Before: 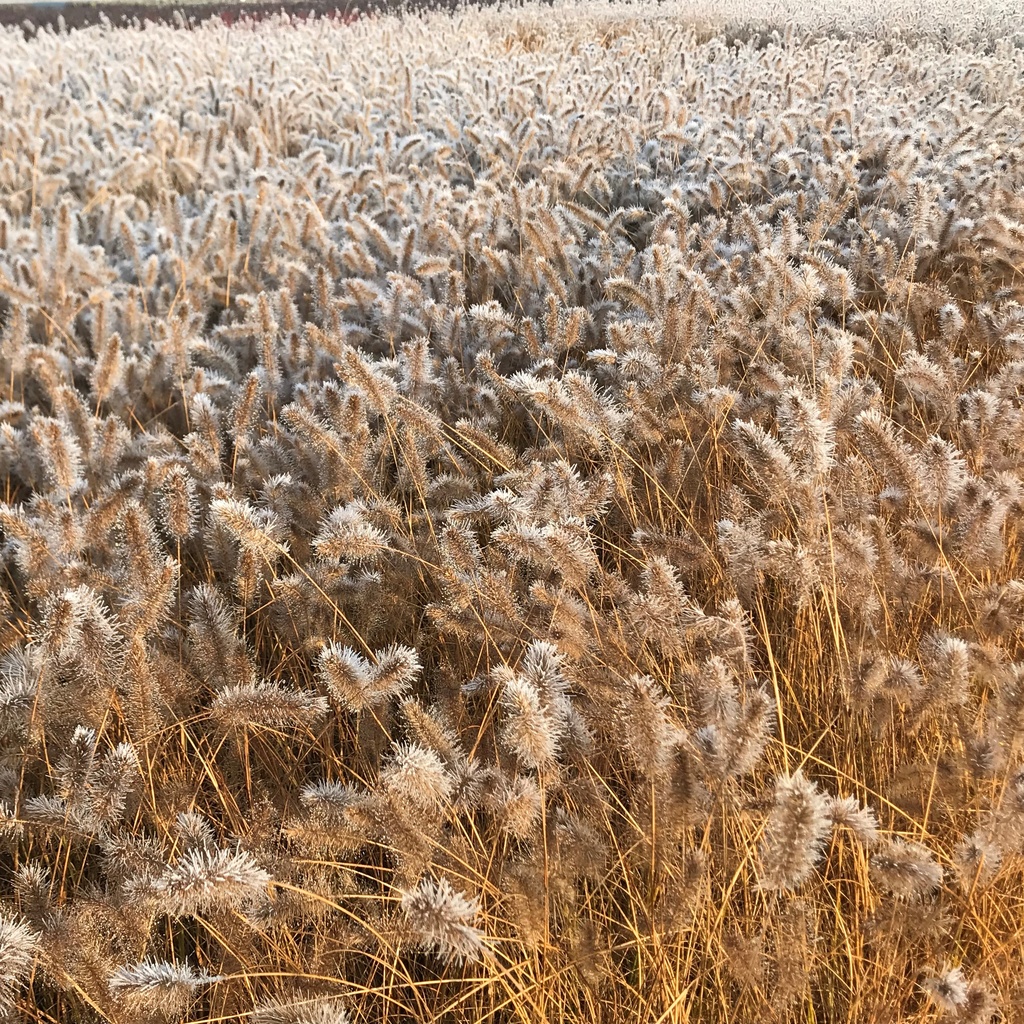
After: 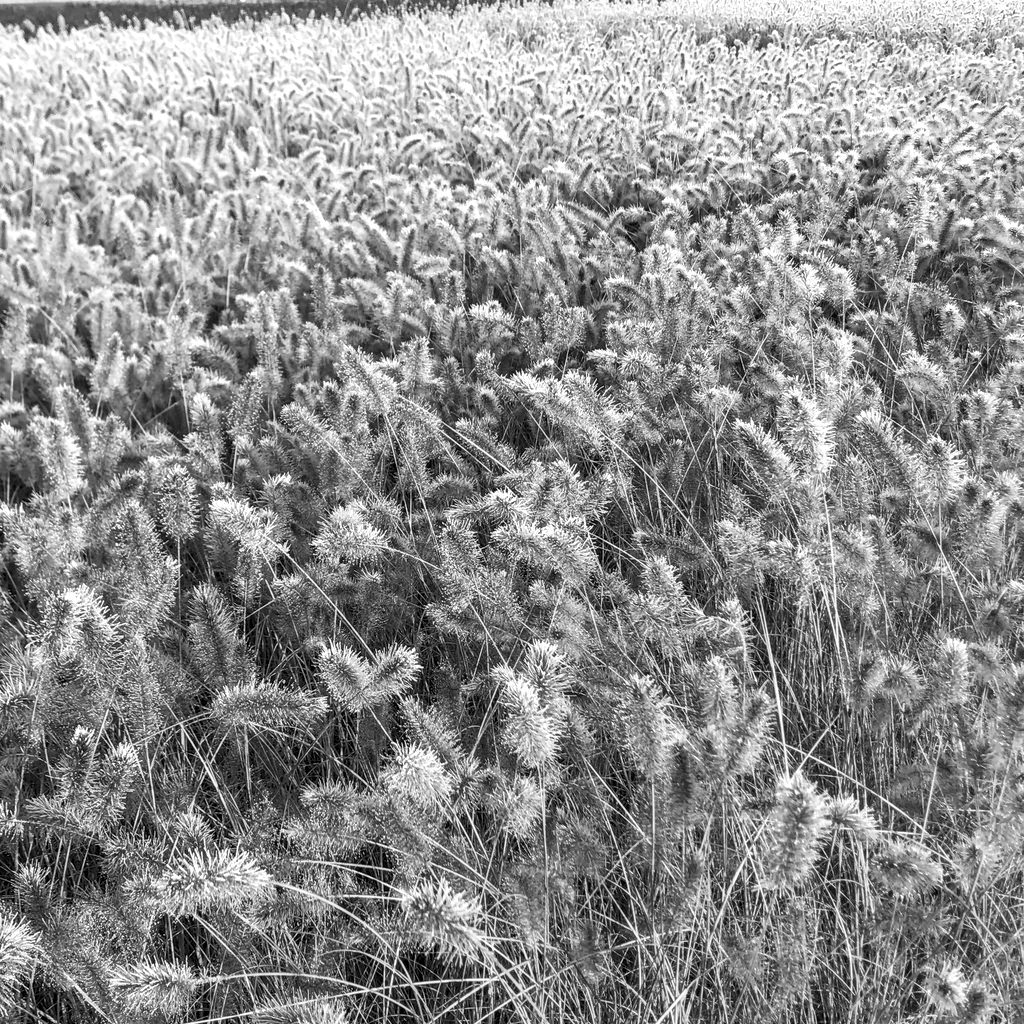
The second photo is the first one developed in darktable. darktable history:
local contrast: detail 140%
exposure: exposure 0.127 EV, compensate highlight preservation false
monochrome: on, module defaults
